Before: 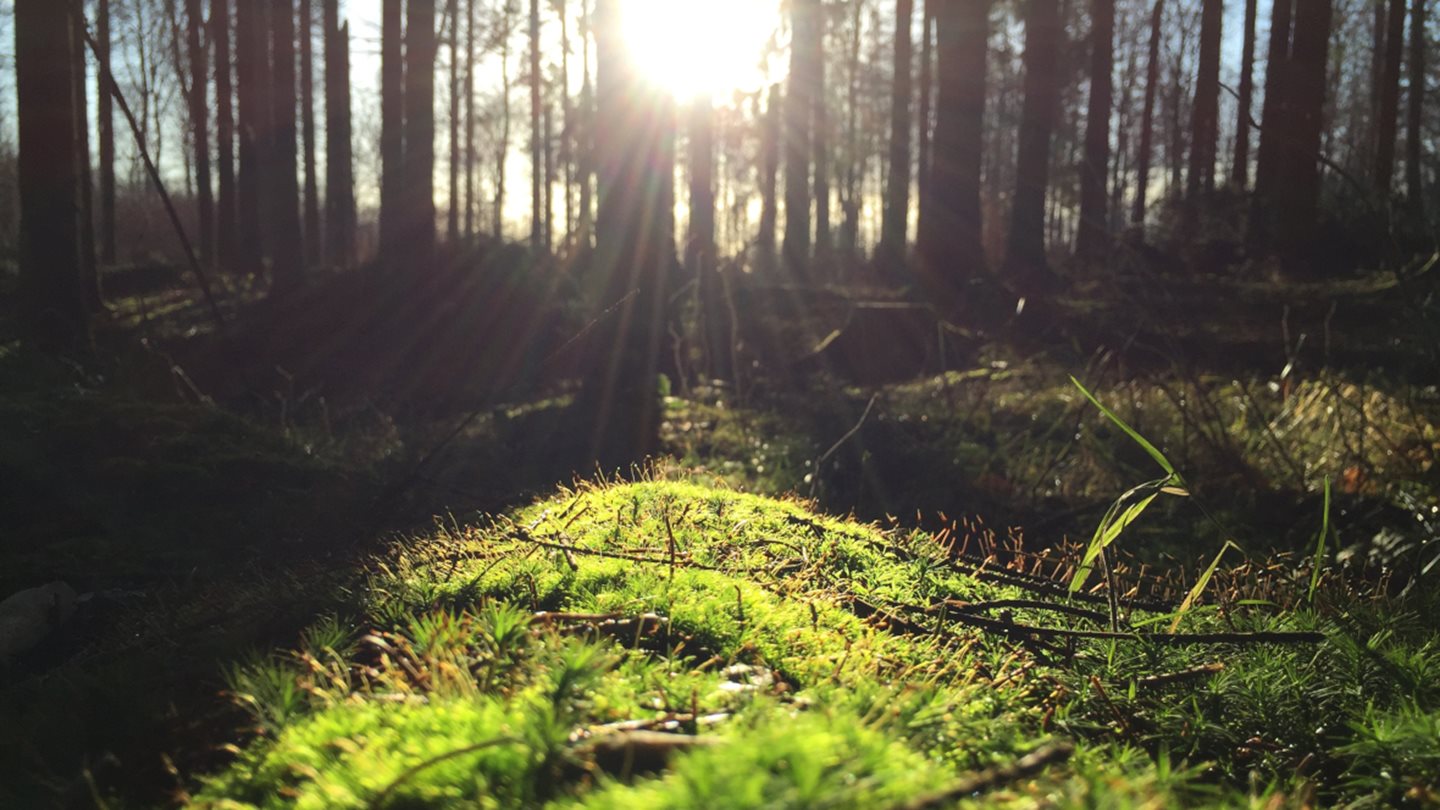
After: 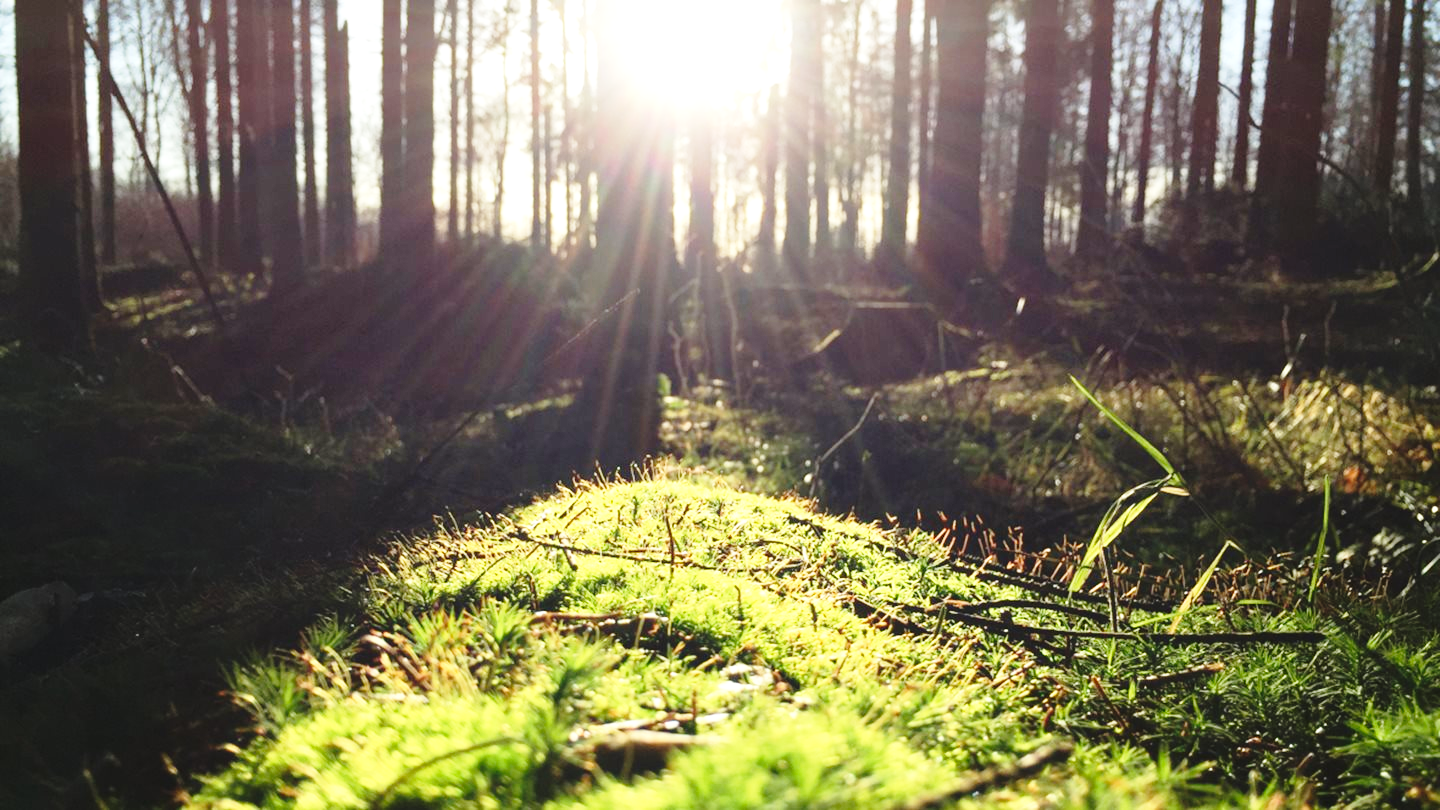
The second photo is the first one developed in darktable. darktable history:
base curve: curves: ch0 [(0, 0) (0.028, 0.03) (0.121, 0.232) (0.46, 0.748) (0.859, 0.968) (1, 1)], preserve colors none
exposure: exposure 0.367 EV, compensate highlight preservation false
